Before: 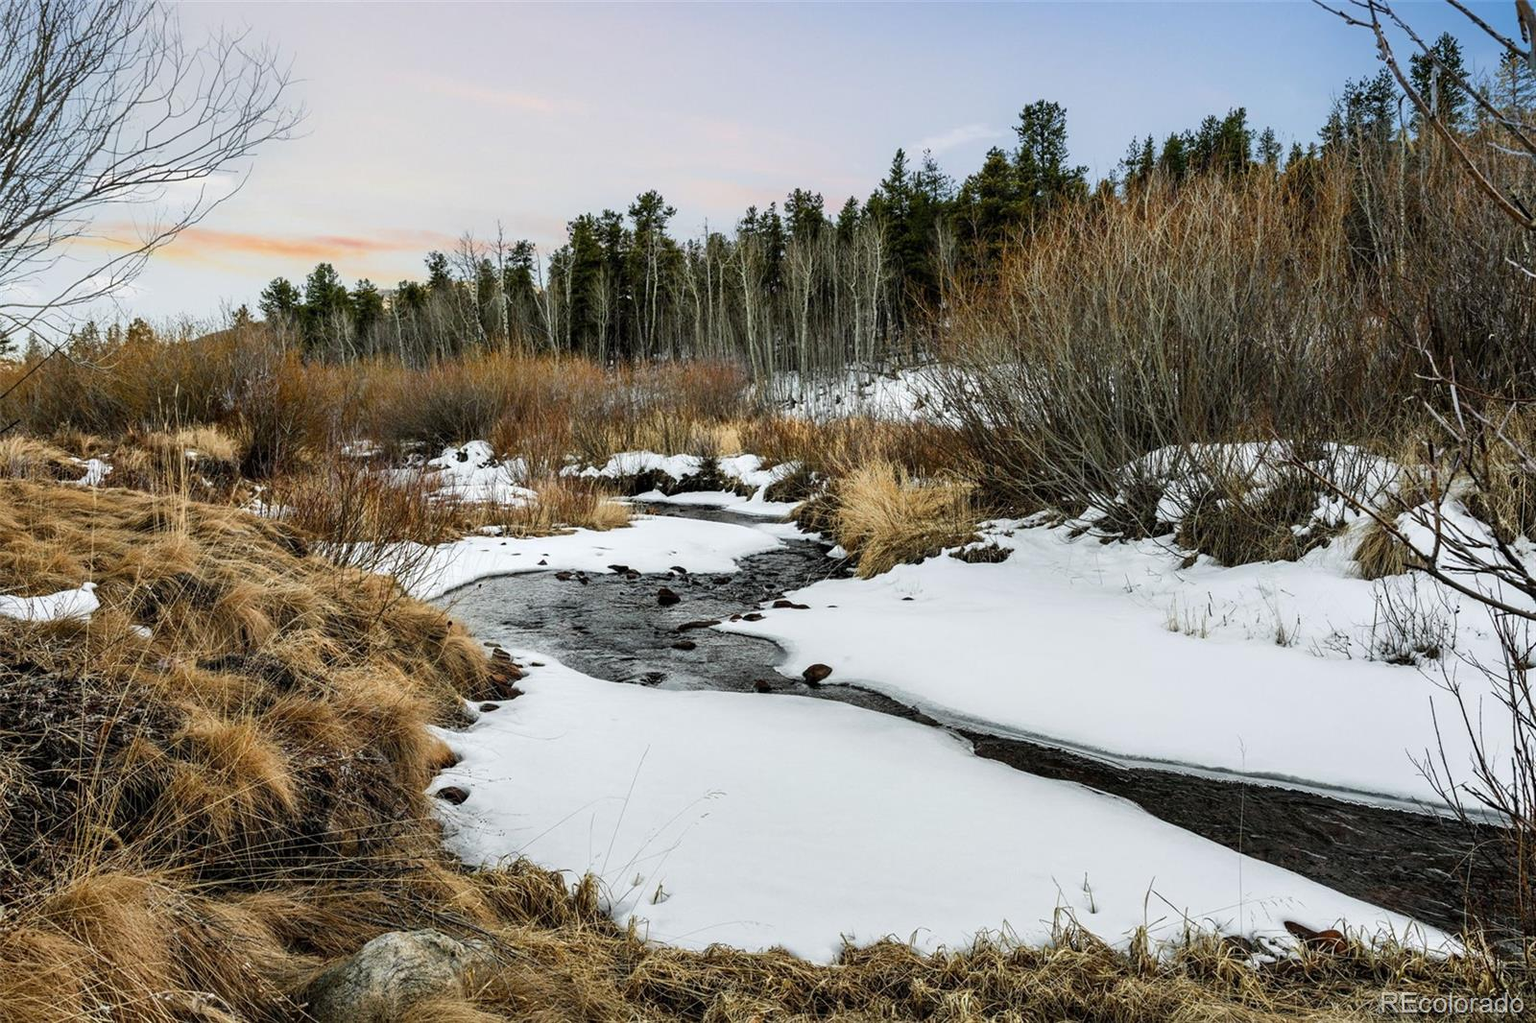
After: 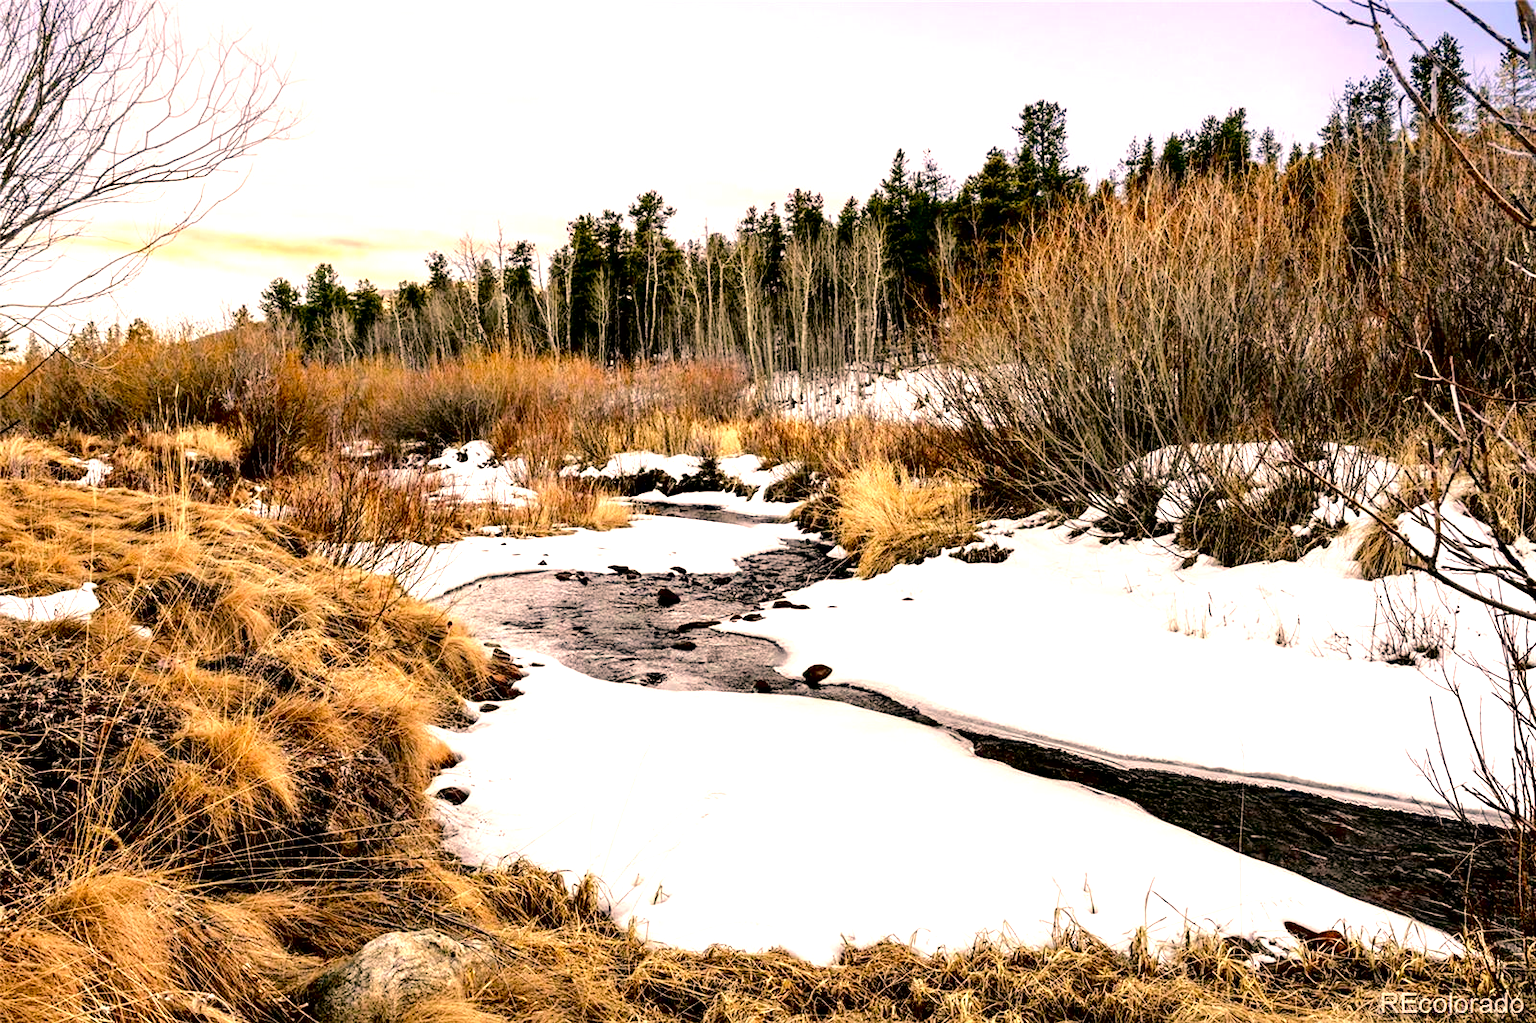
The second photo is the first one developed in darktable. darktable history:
tone curve: curves: ch0 [(0, 0) (0.003, 0.016) (0.011, 0.015) (0.025, 0.017) (0.044, 0.026) (0.069, 0.034) (0.1, 0.043) (0.136, 0.068) (0.177, 0.119) (0.224, 0.175) (0.277, 0.251) (0.335, 0.328) (0.399, 0.415) (0.468, 0.499) (0.543, 0.58) (0.623, 0.659) (0.709, 0.731) (0.801, 0.807) (0.898, 0.895) (1, 1)], color space Lab, independent channels, preserve colors none
color correction: highlights a* 20.72, highlights b* 19.64
exposure: black level correction 0.011, exposure 1.085 EV, compensate highlight preservation false
